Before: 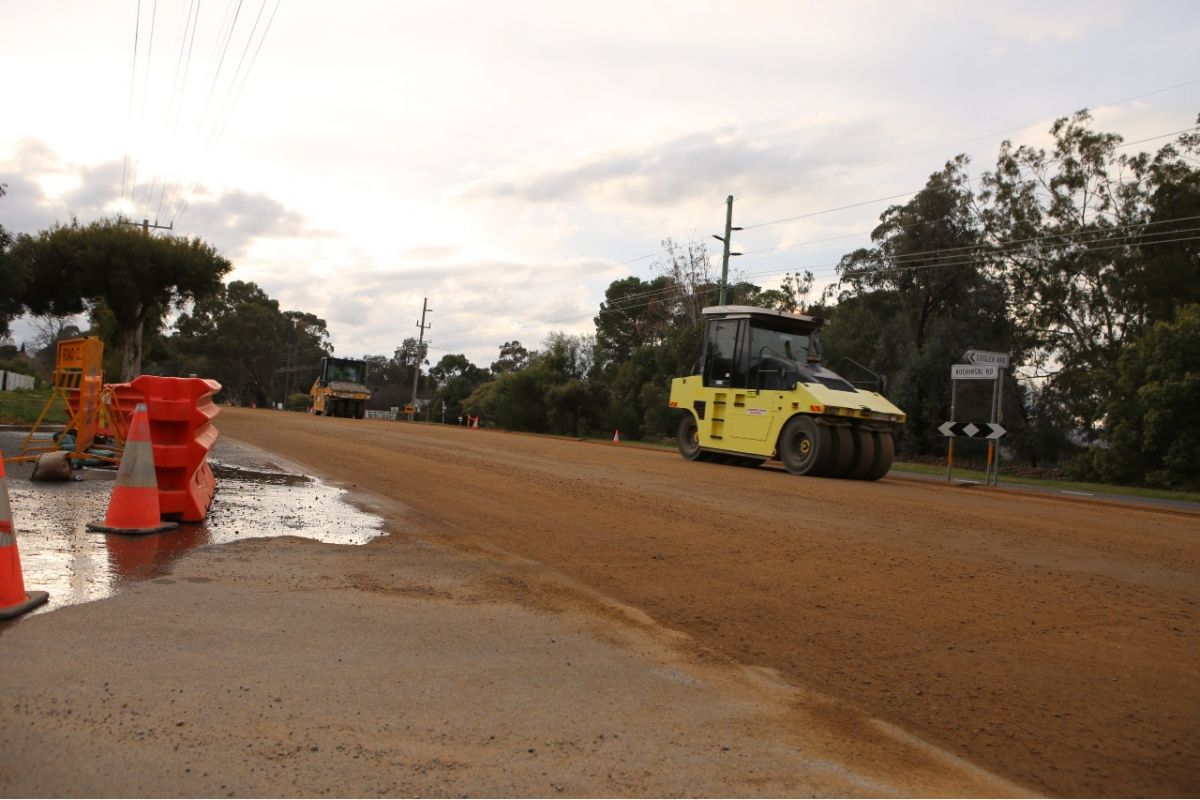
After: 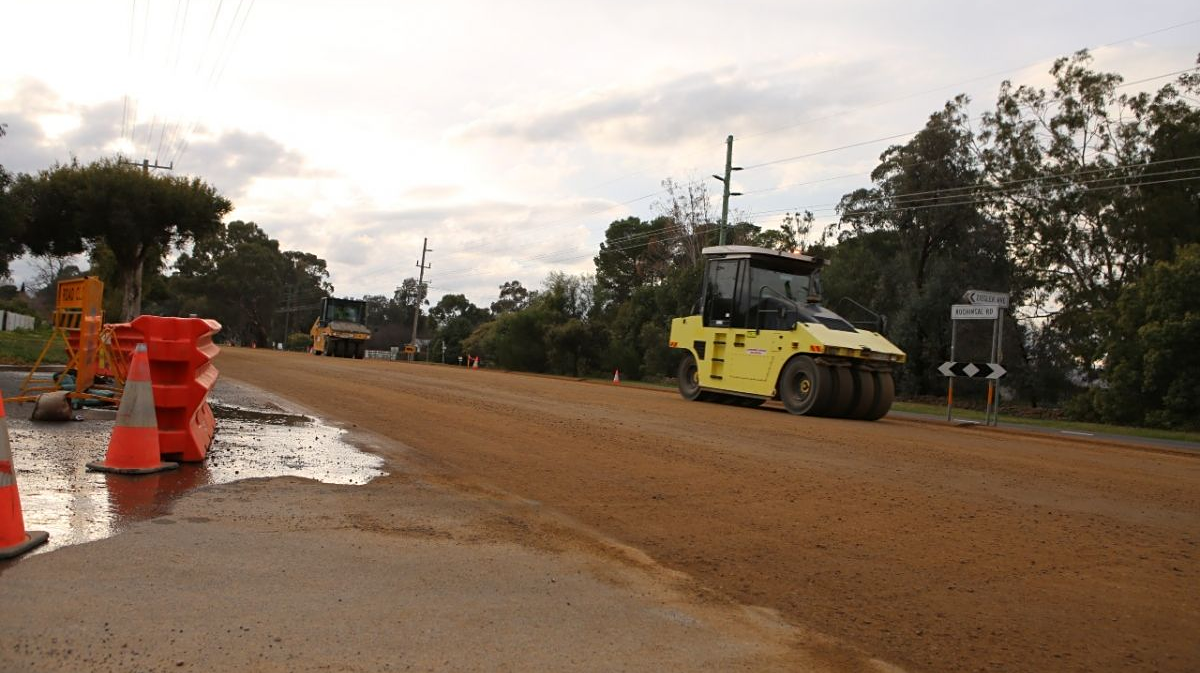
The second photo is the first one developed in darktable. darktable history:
sharpen: amount 0.201
crop: top 7.605%, bottom 8.223%
